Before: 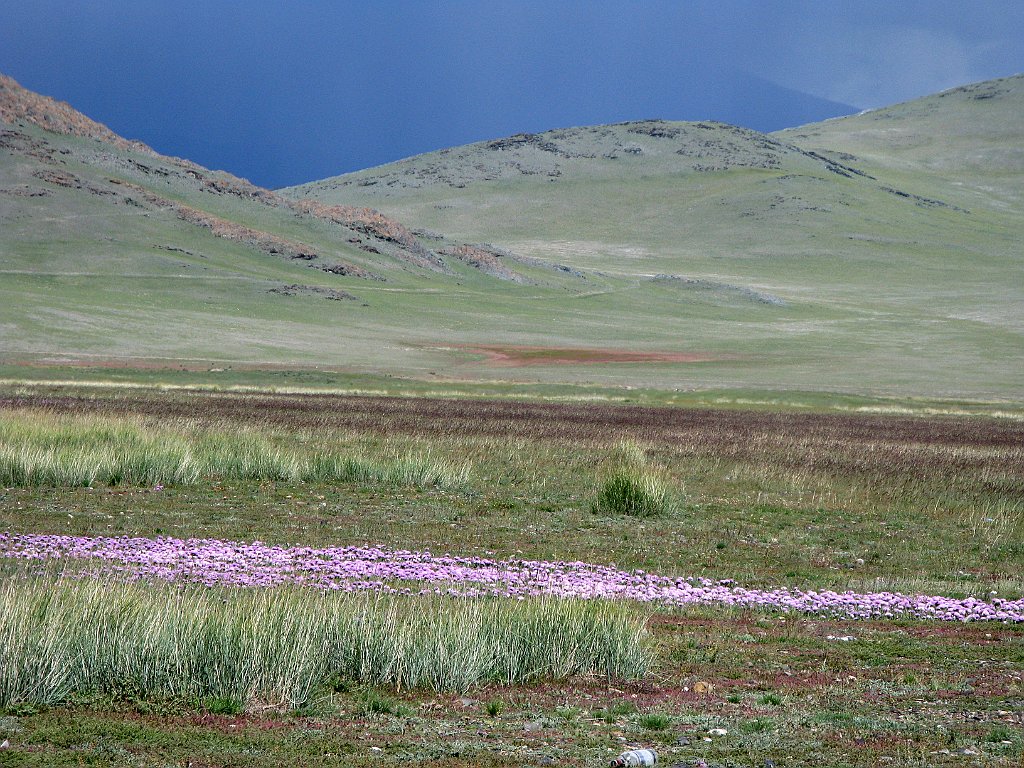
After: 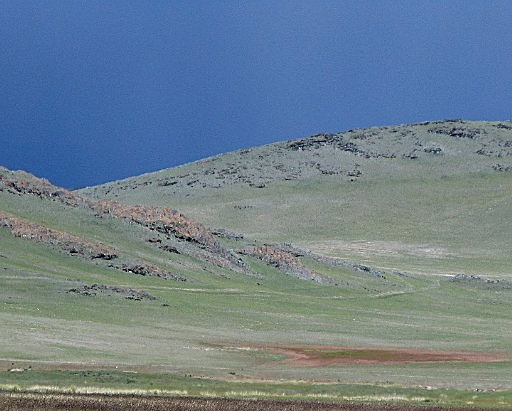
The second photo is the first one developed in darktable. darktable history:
exposure: black level correction 0.001, exposure -0.125 EV, compensate exposure bias true, compensate highlight preservation false
crop: left 19.556%, right 30.401%, bottom 46.458%
sharpen: on, module defaults
